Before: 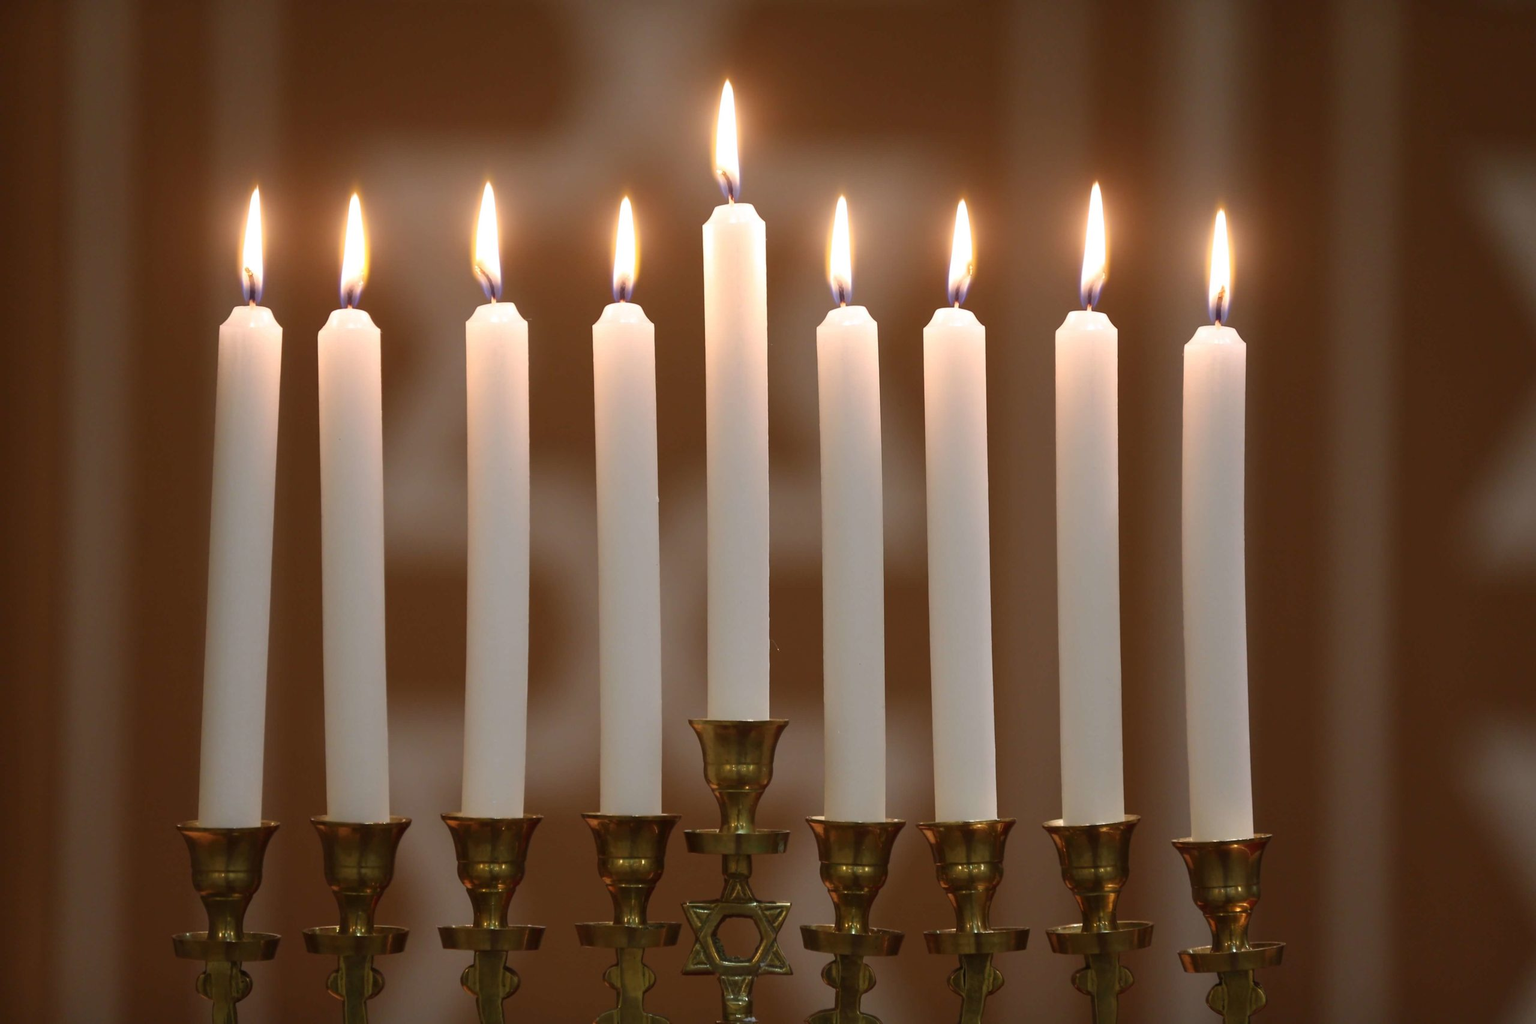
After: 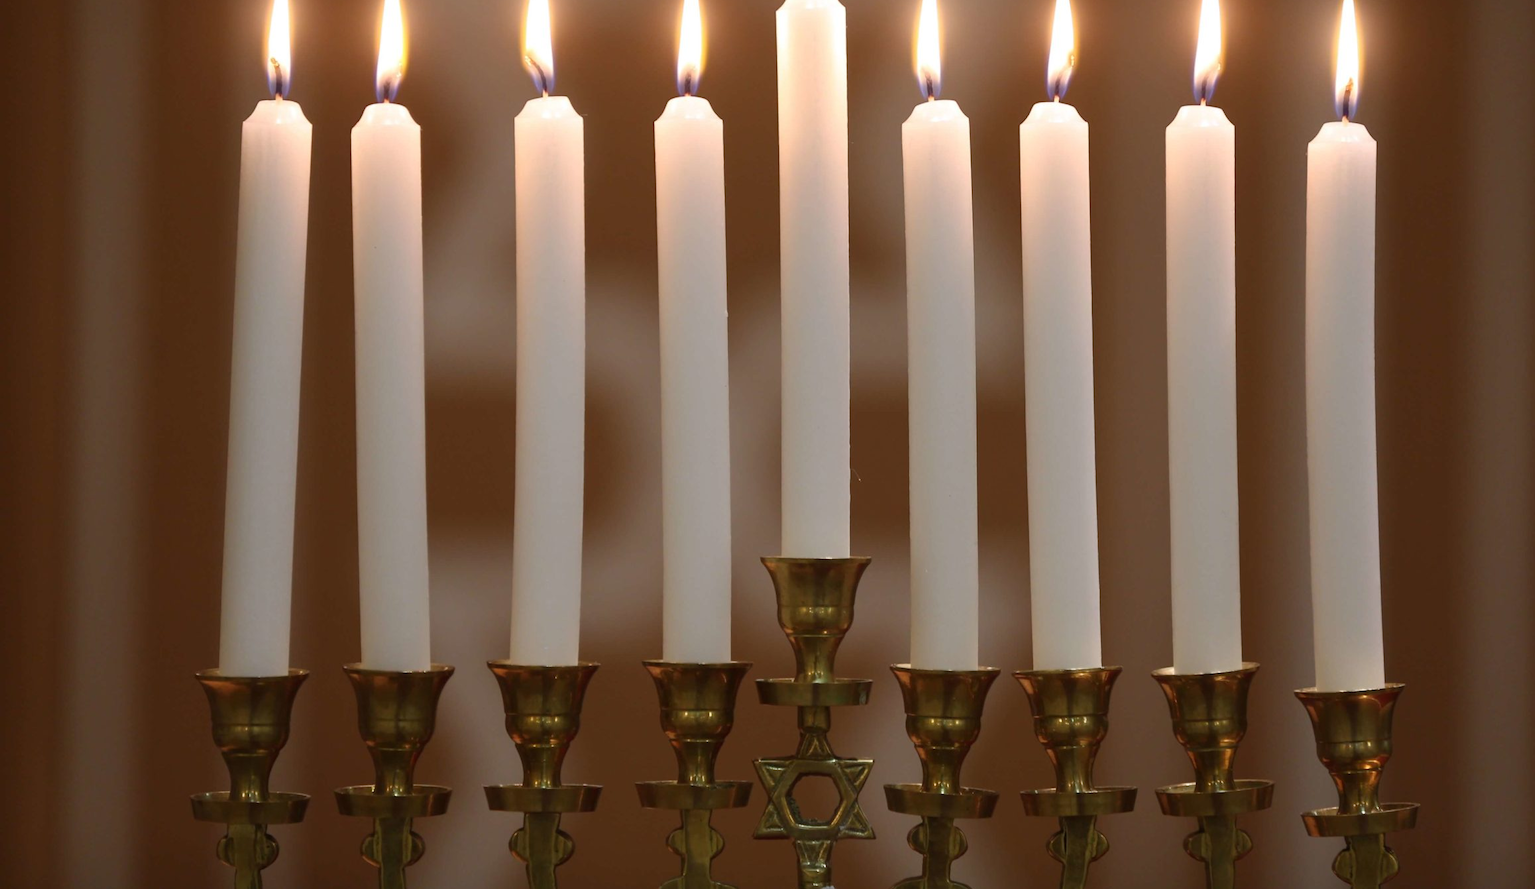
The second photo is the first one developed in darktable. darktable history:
crop: top 21.052%, right 9.431%, bottom 0.326%
